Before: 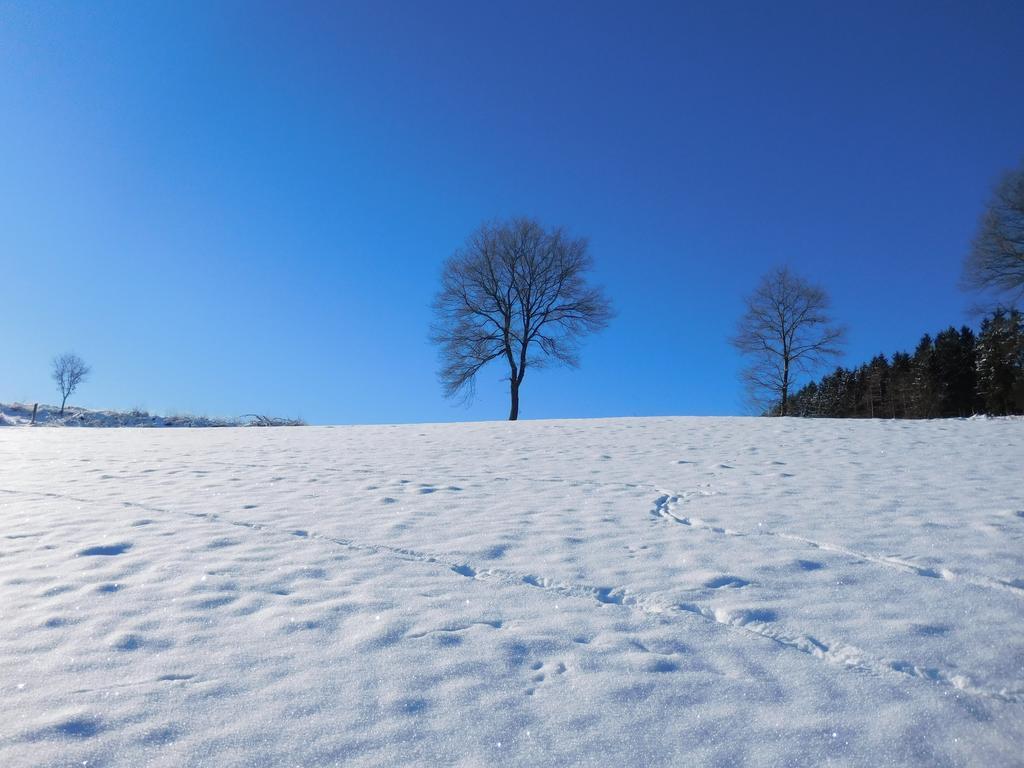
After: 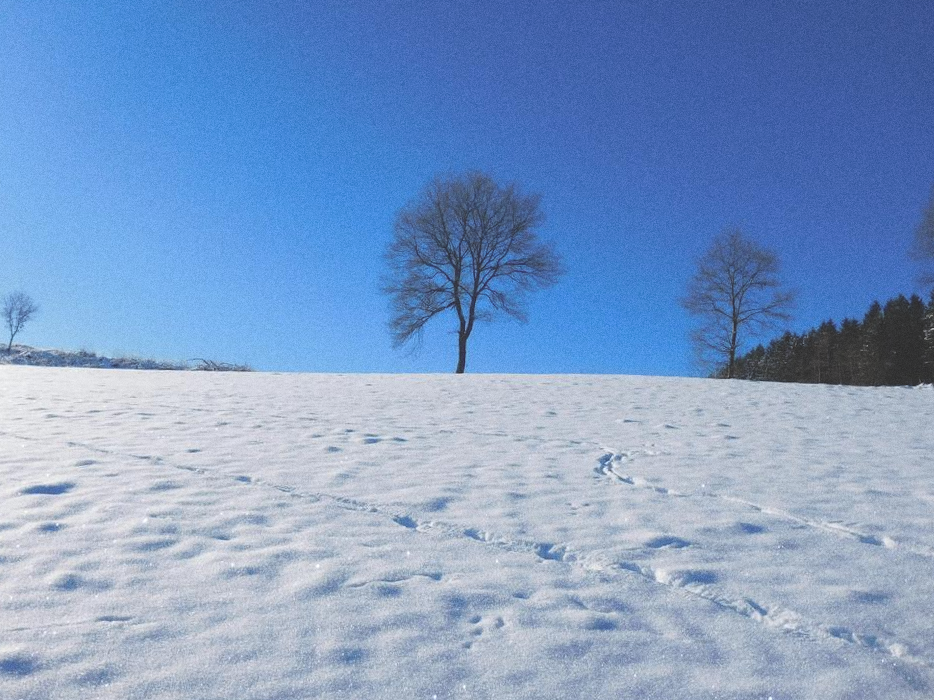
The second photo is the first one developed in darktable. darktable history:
grain: coarseness 0.09 ISO
crop and rotate: angle -1.96°, left 3.097%, top 4.154%, right 1.586%, bottom 0.529%
exposure: black level correction -0.028, compensate highlight preservation false
